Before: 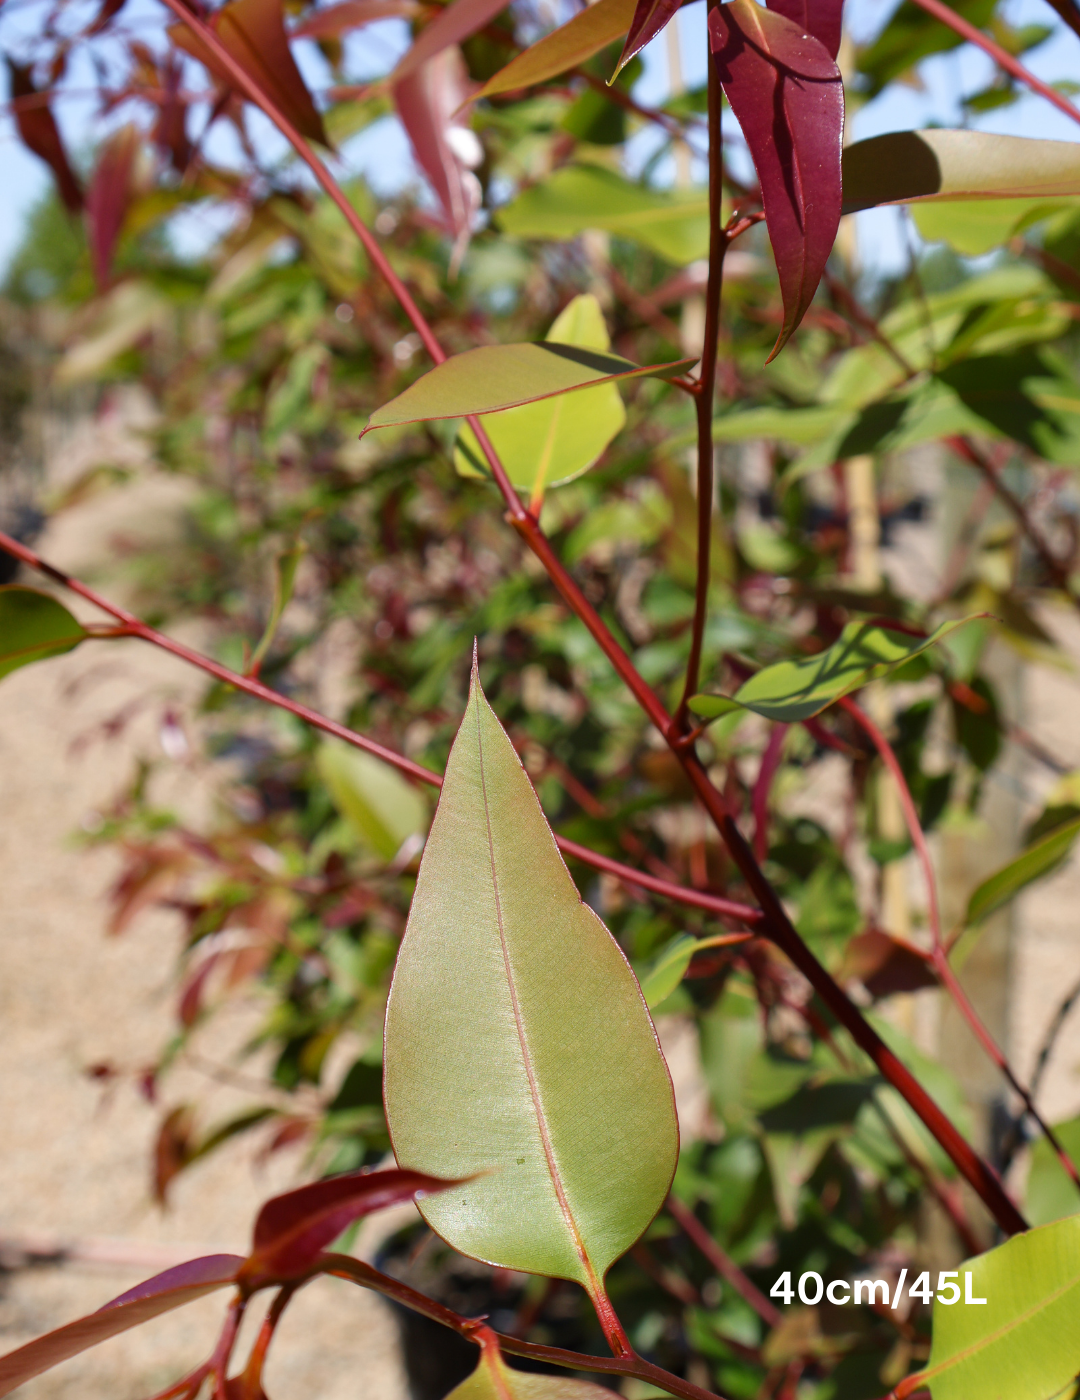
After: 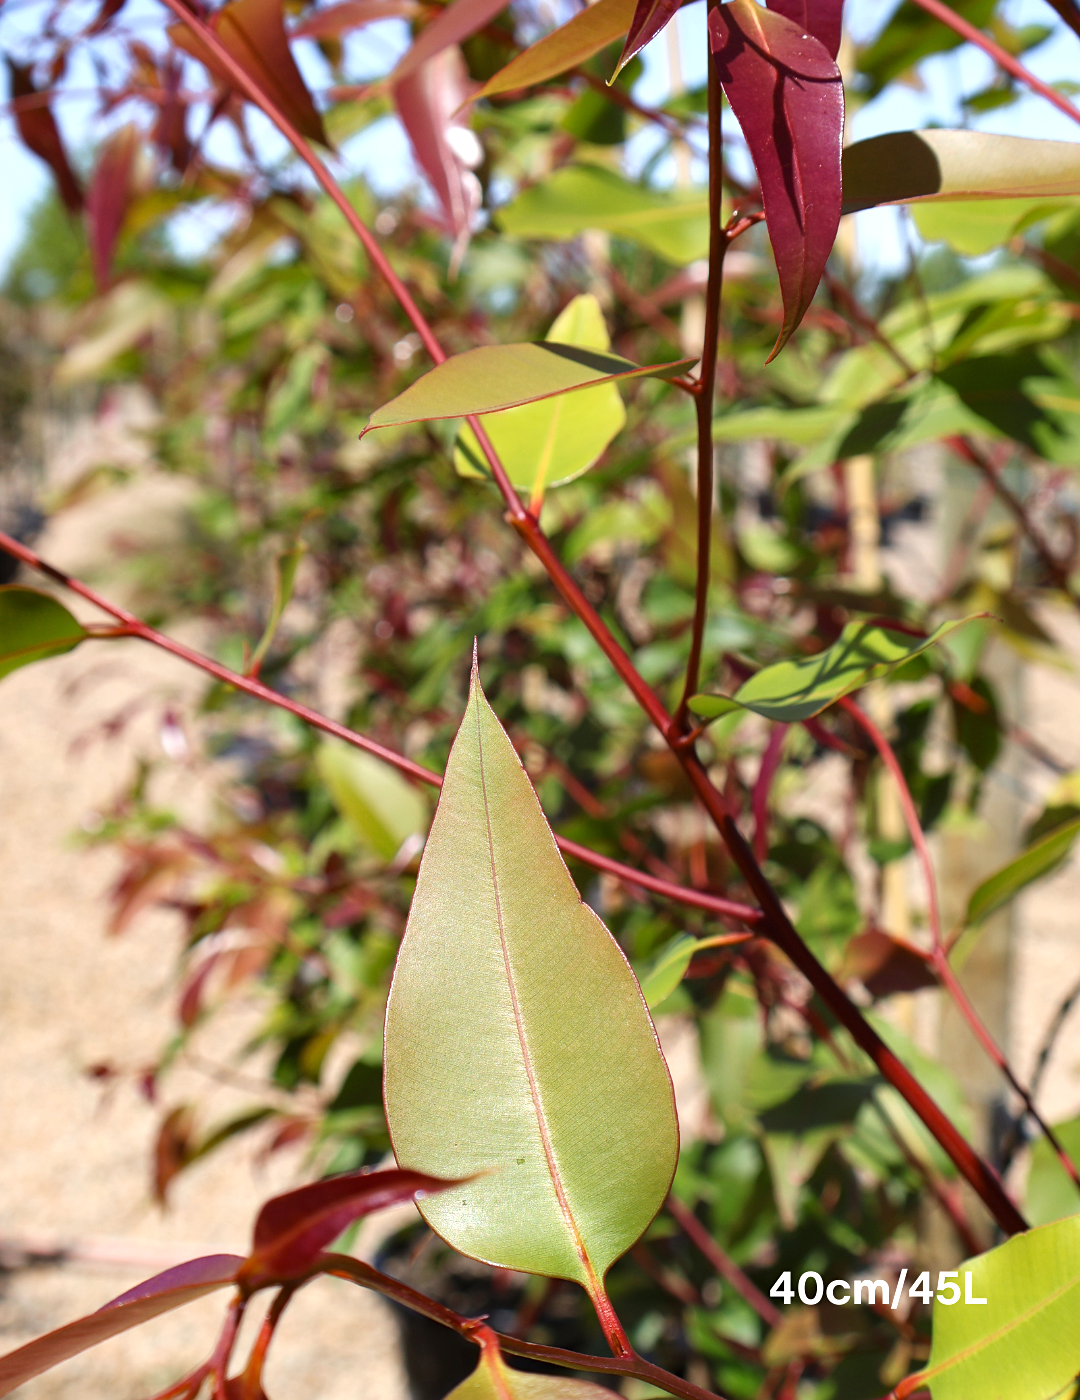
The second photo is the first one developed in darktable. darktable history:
exposure: exposure 0.426 EV, compensate highlight preservation false
sharpen: amount 0.2
